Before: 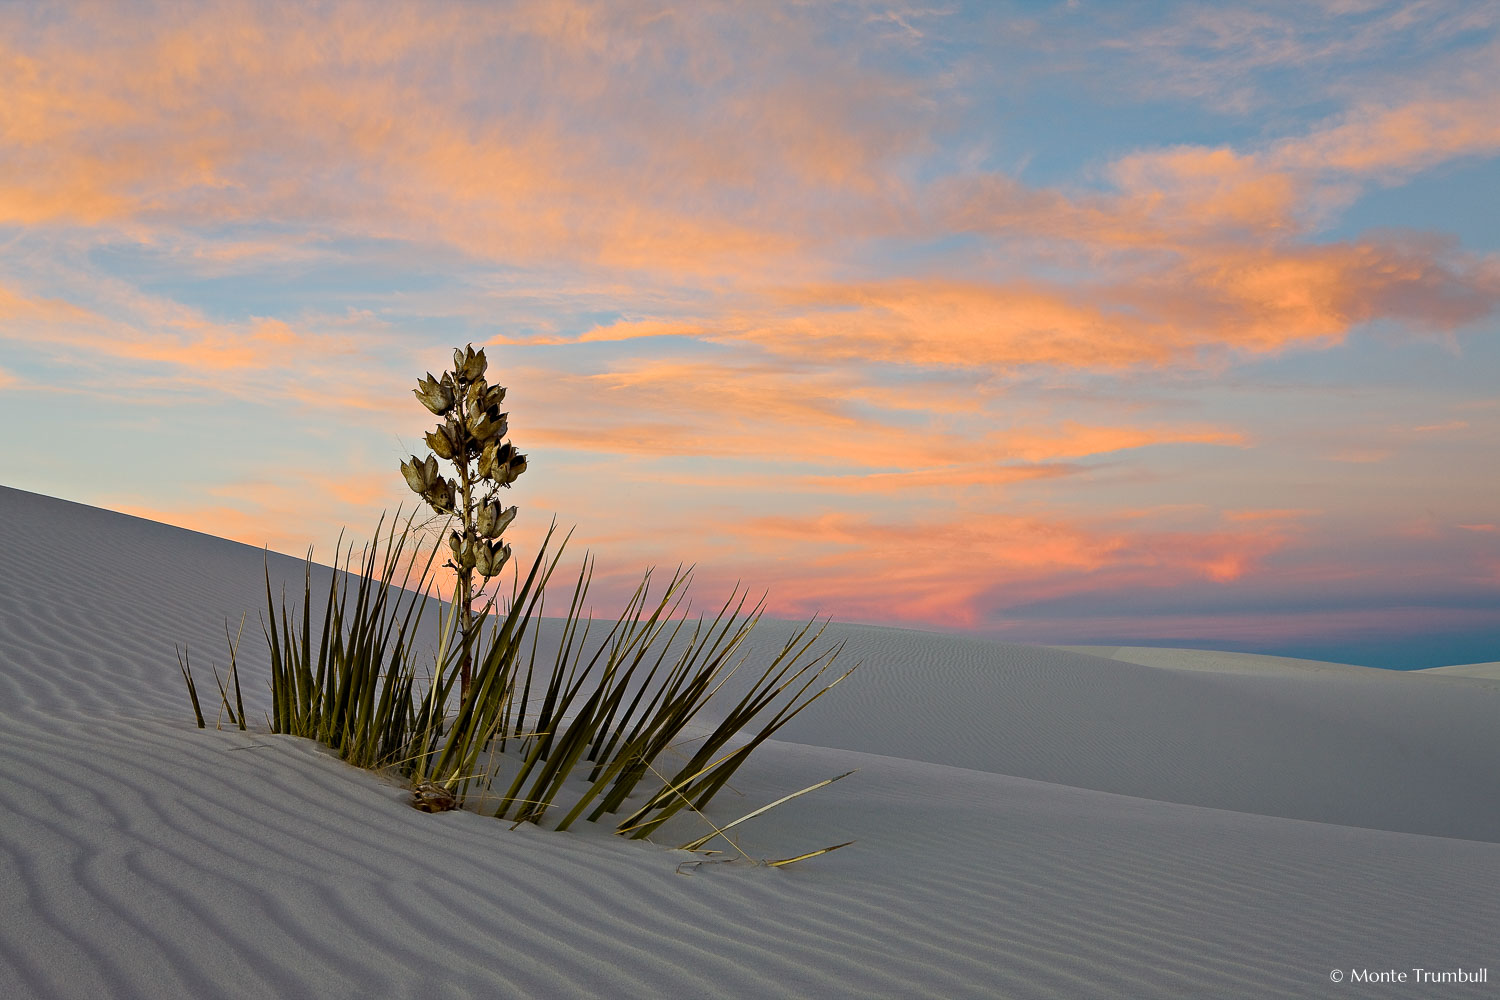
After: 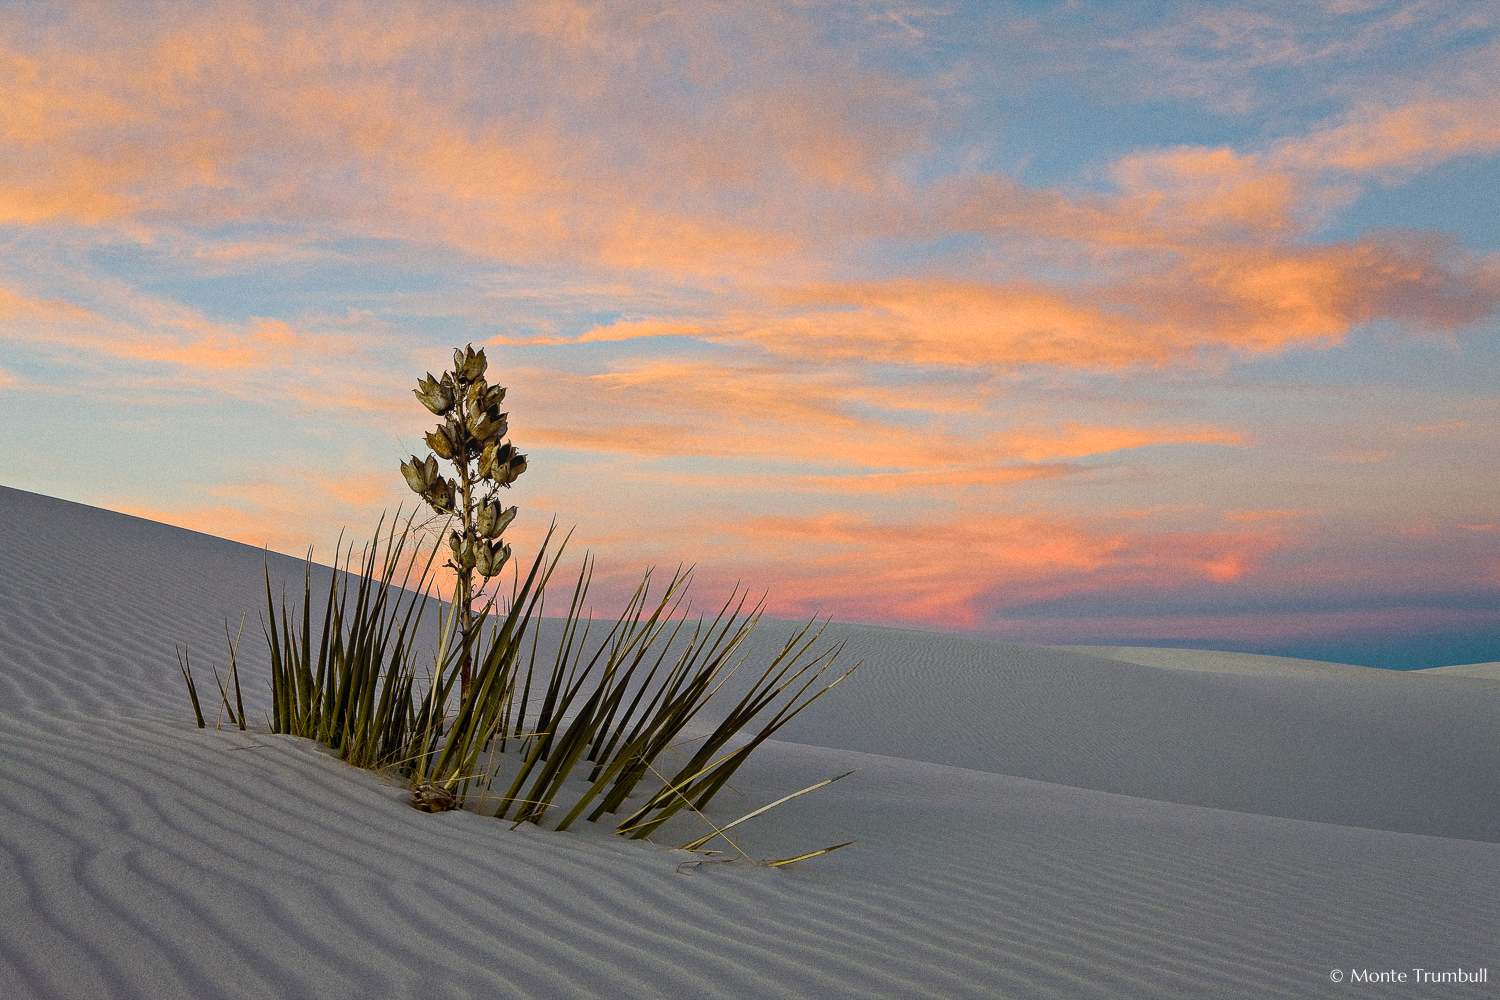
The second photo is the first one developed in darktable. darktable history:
local contrast: detail 110%
grain: coarseness 7.08 ISO, strength 21.67%, mid-tones bias 59.58%
